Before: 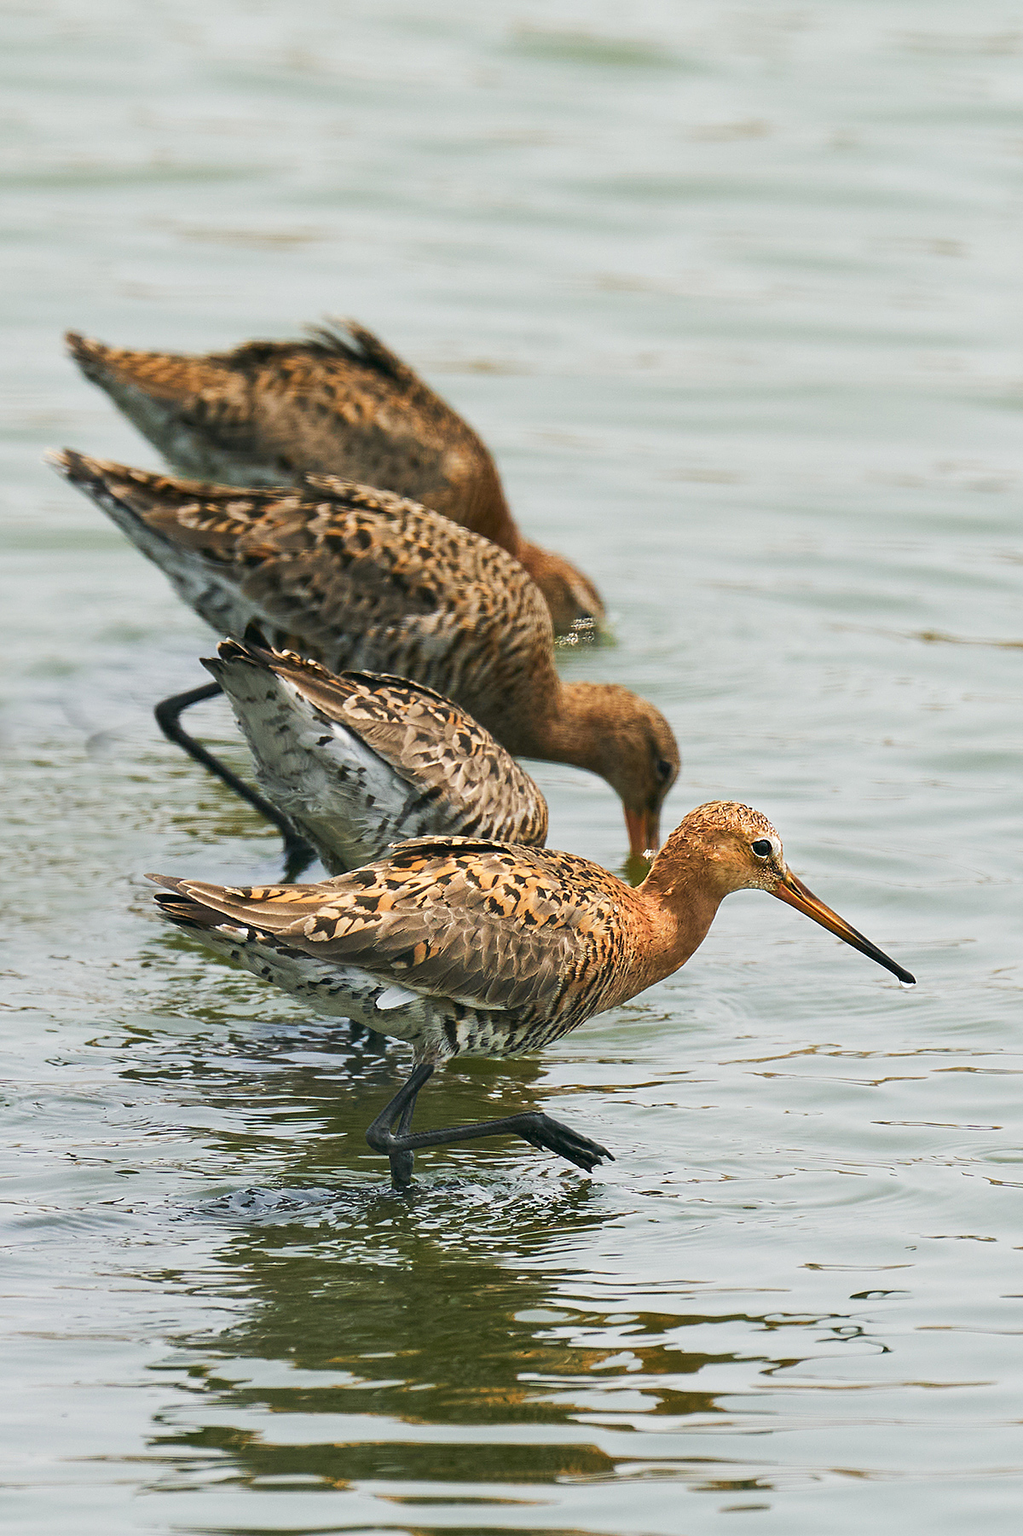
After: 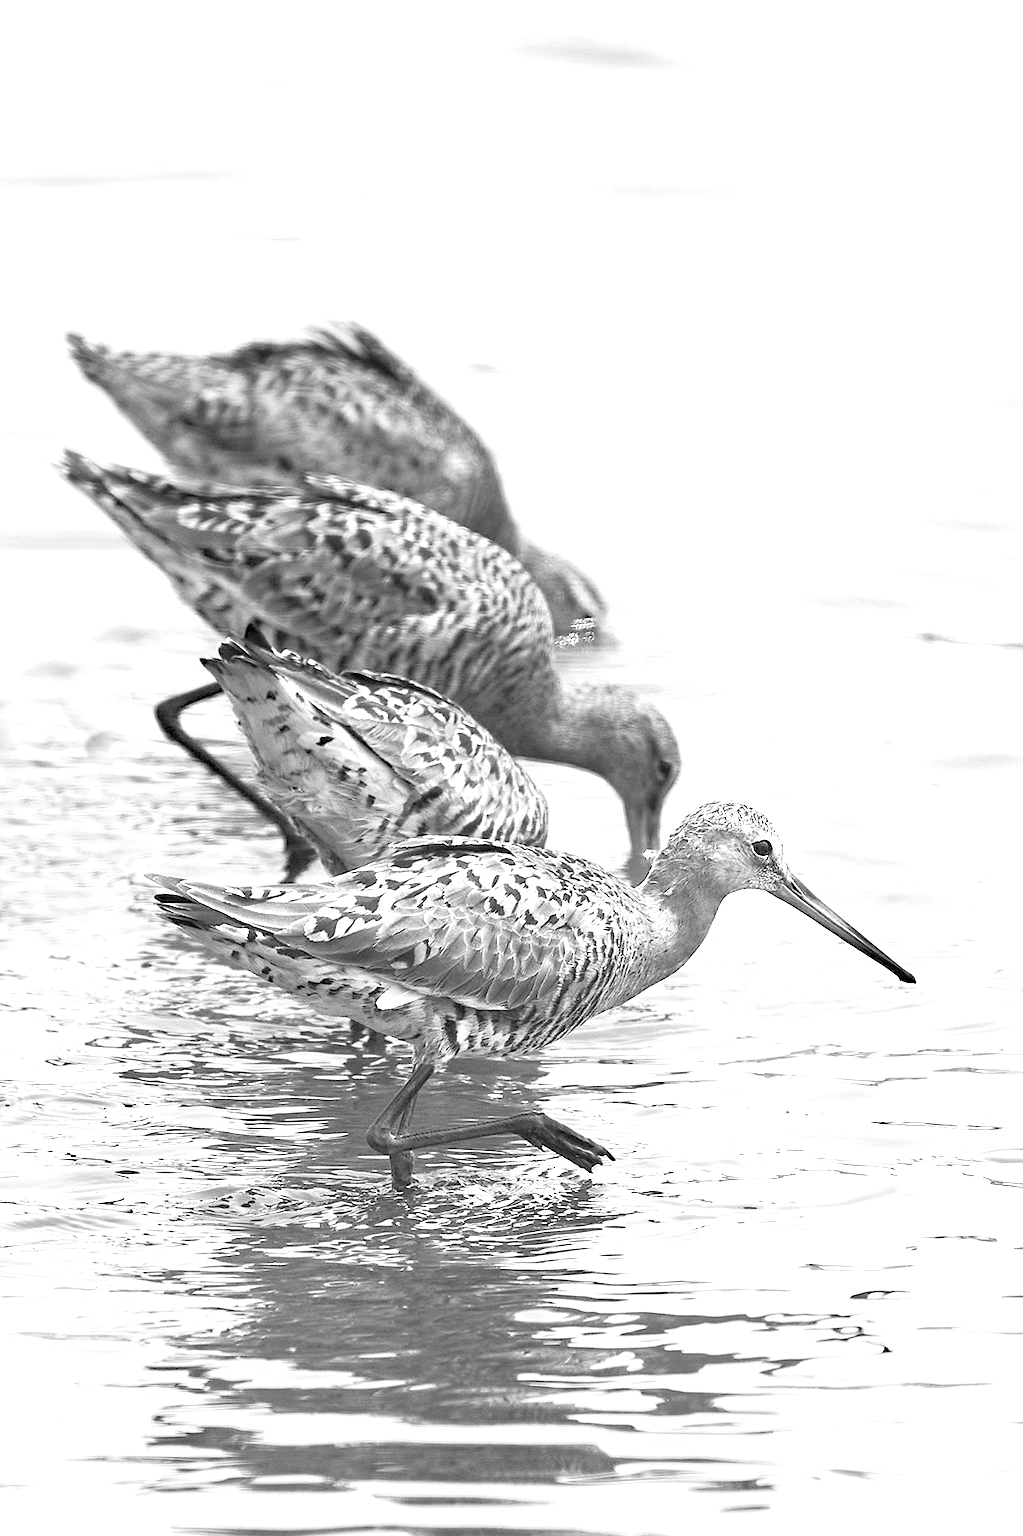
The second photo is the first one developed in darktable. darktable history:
monochrome: on, module defaults
exposure: black level correction 0, exposure 1.1 EV, compensate exposure bias true, compensate highlight preservation false
contrast brightness saturation: brightness 0.18, saturation -0.5
haze removal: strength 0.29, distance 0.25, compatibility mode true, adaptive false
